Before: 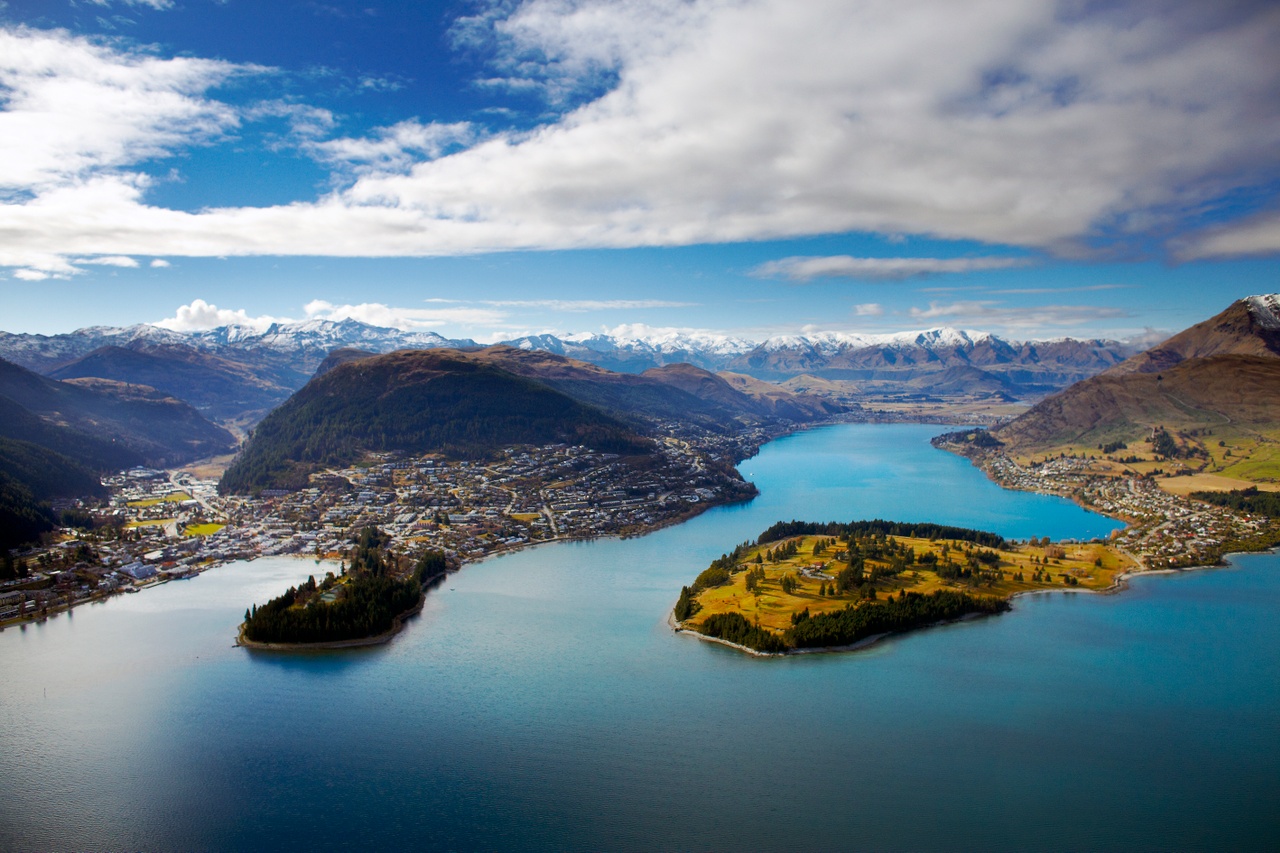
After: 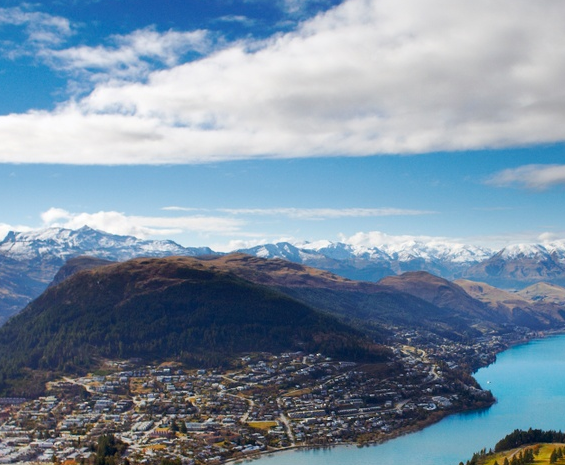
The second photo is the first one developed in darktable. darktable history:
crop: left 20.563%, top 10.889%, right 35.23%, bottom 34.516%
